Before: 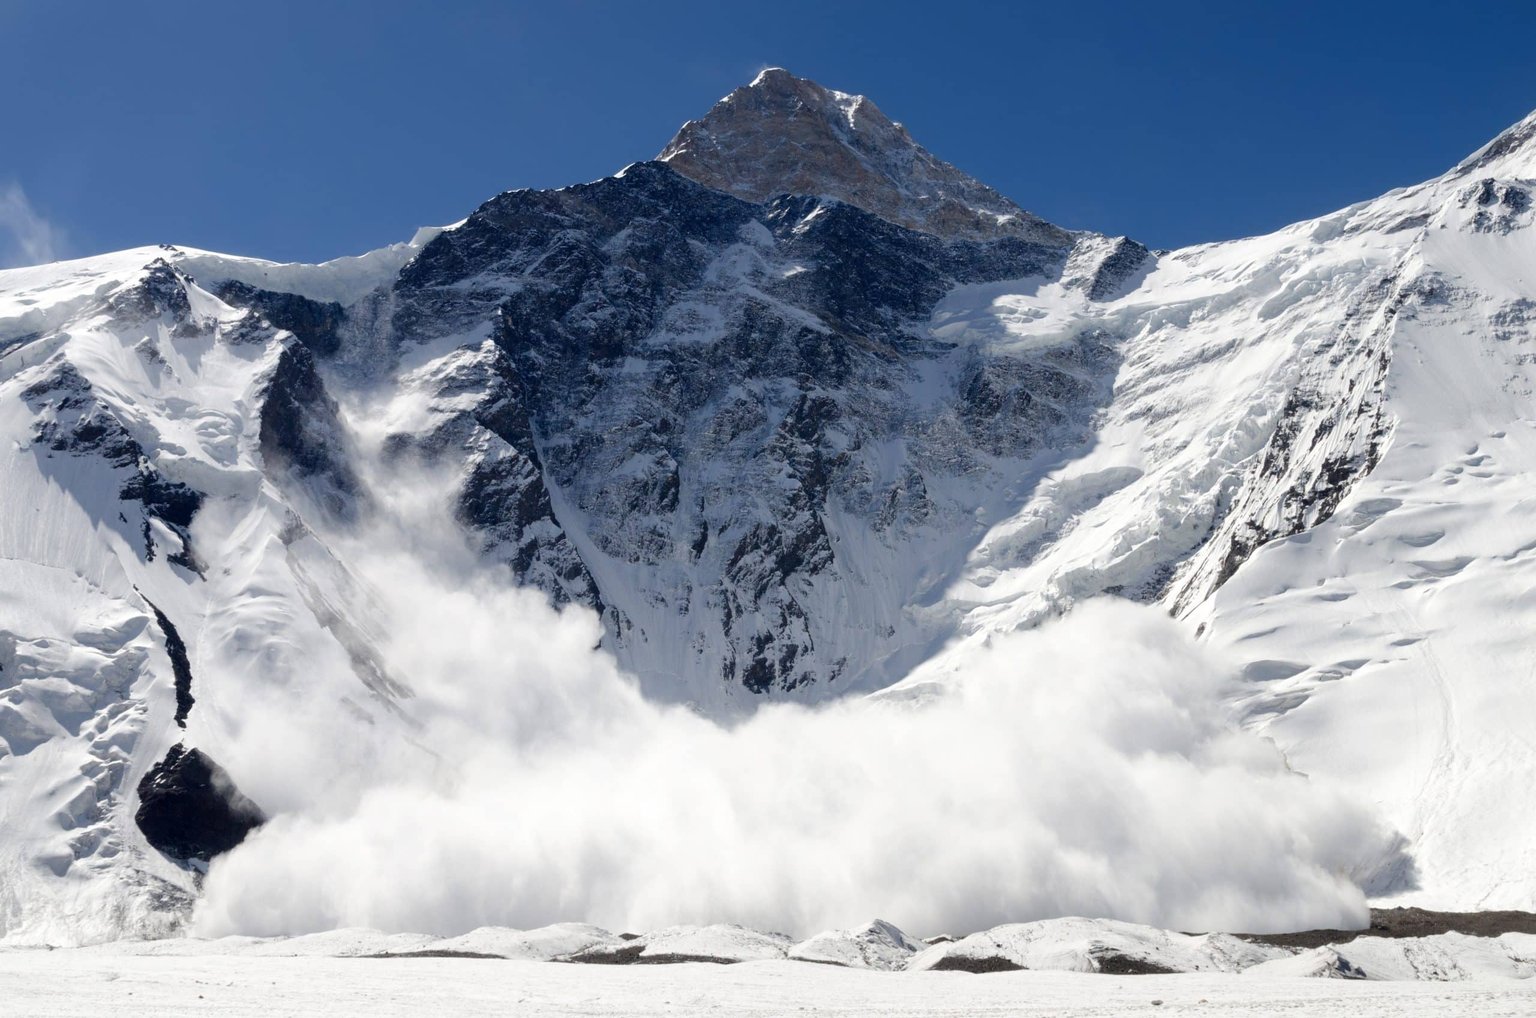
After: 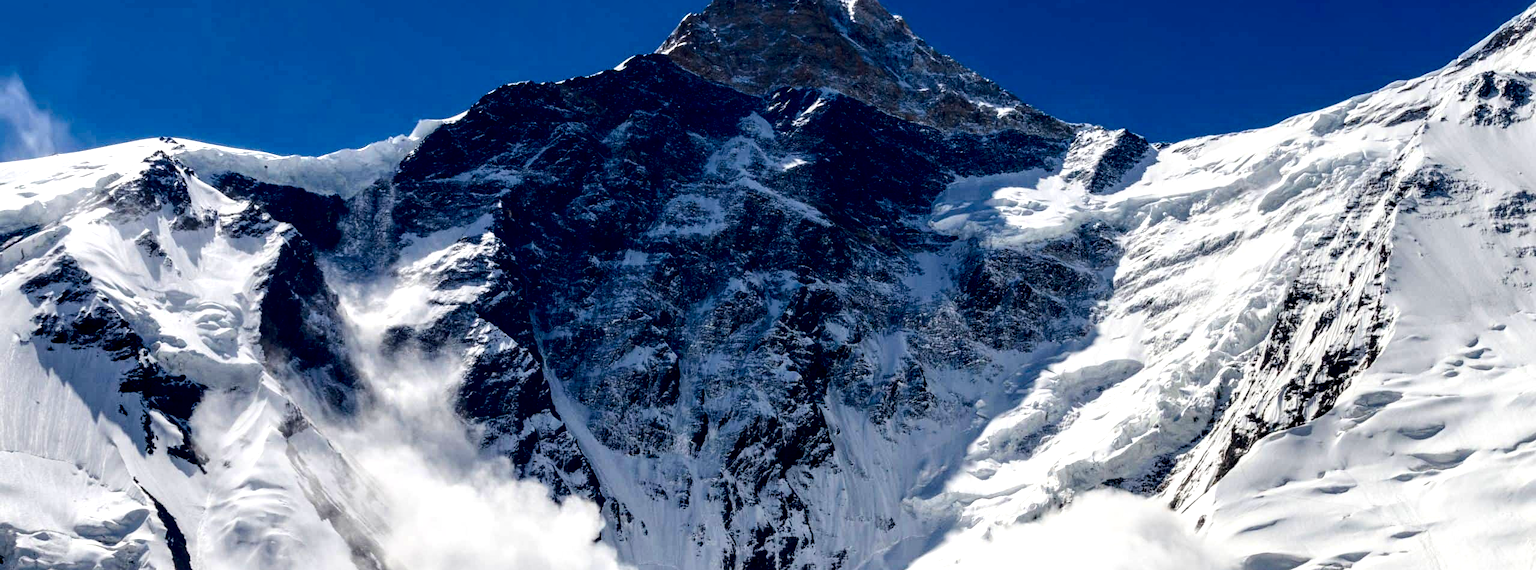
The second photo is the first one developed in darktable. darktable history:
crop and rotate: top 10.605%, bottom 33.274%
contrast brightness saturation: contrast 0.24, brightness -0.24, saturation 0.14
color balance rgb: perceptual saturation grading › global saturation 25%, perceptual brilliance grading › mid-tones 10%, perceptual brilliance grading › shadows 15%, global vibrance 20%
local contrast: highlights 60%, shadows 60%, detail 160%
